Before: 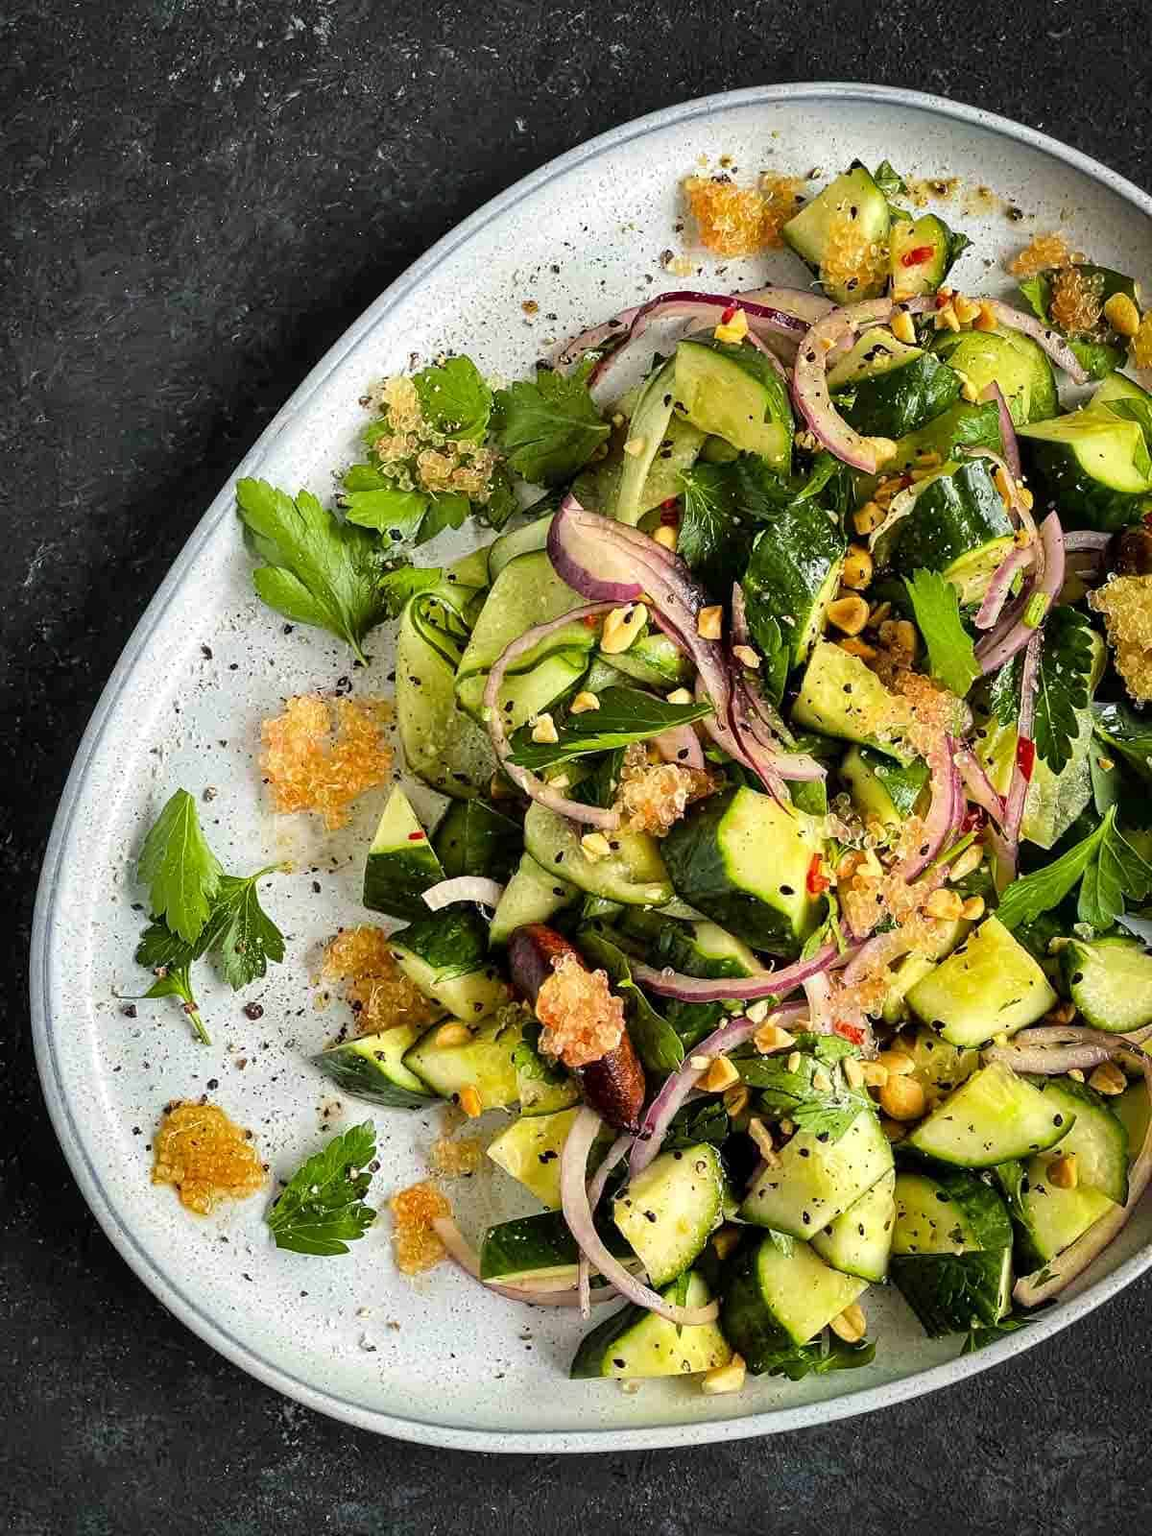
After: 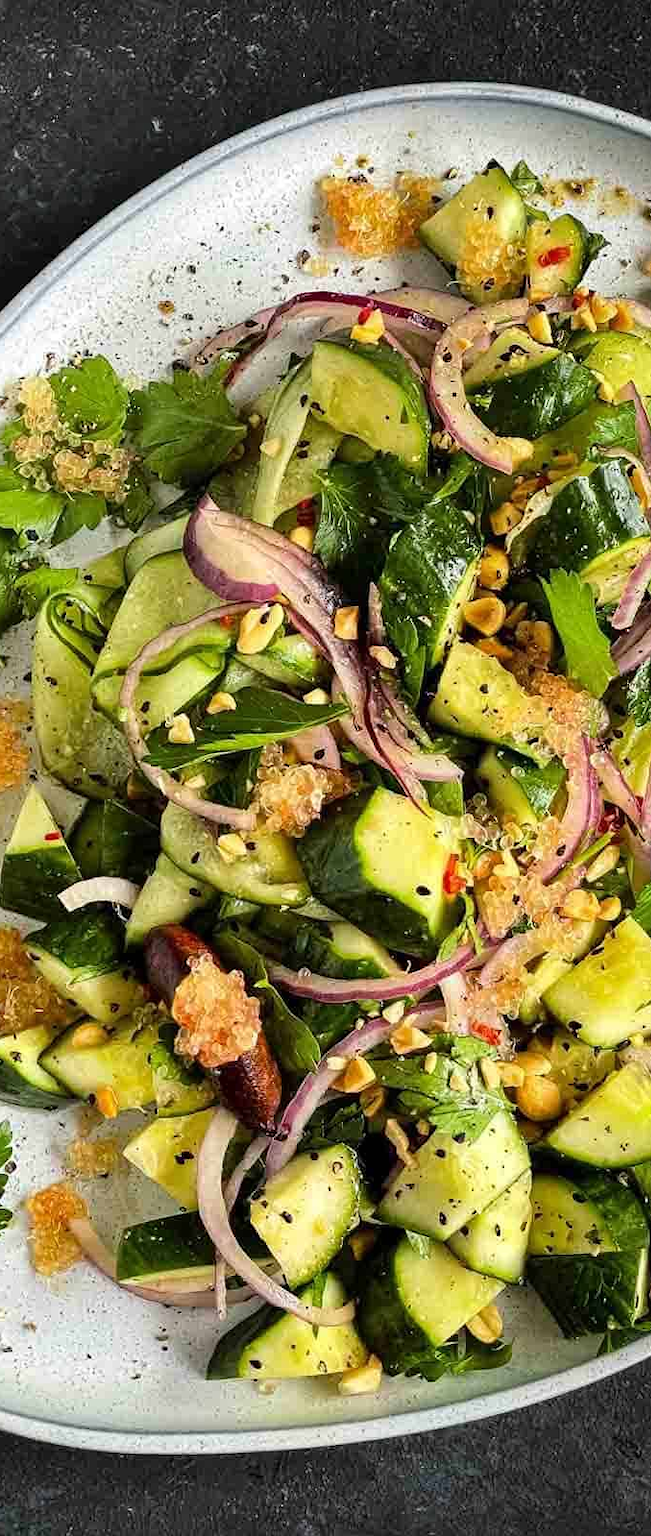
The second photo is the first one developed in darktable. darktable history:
crop: left 31.593%, top 0.015%, right 11.904%
